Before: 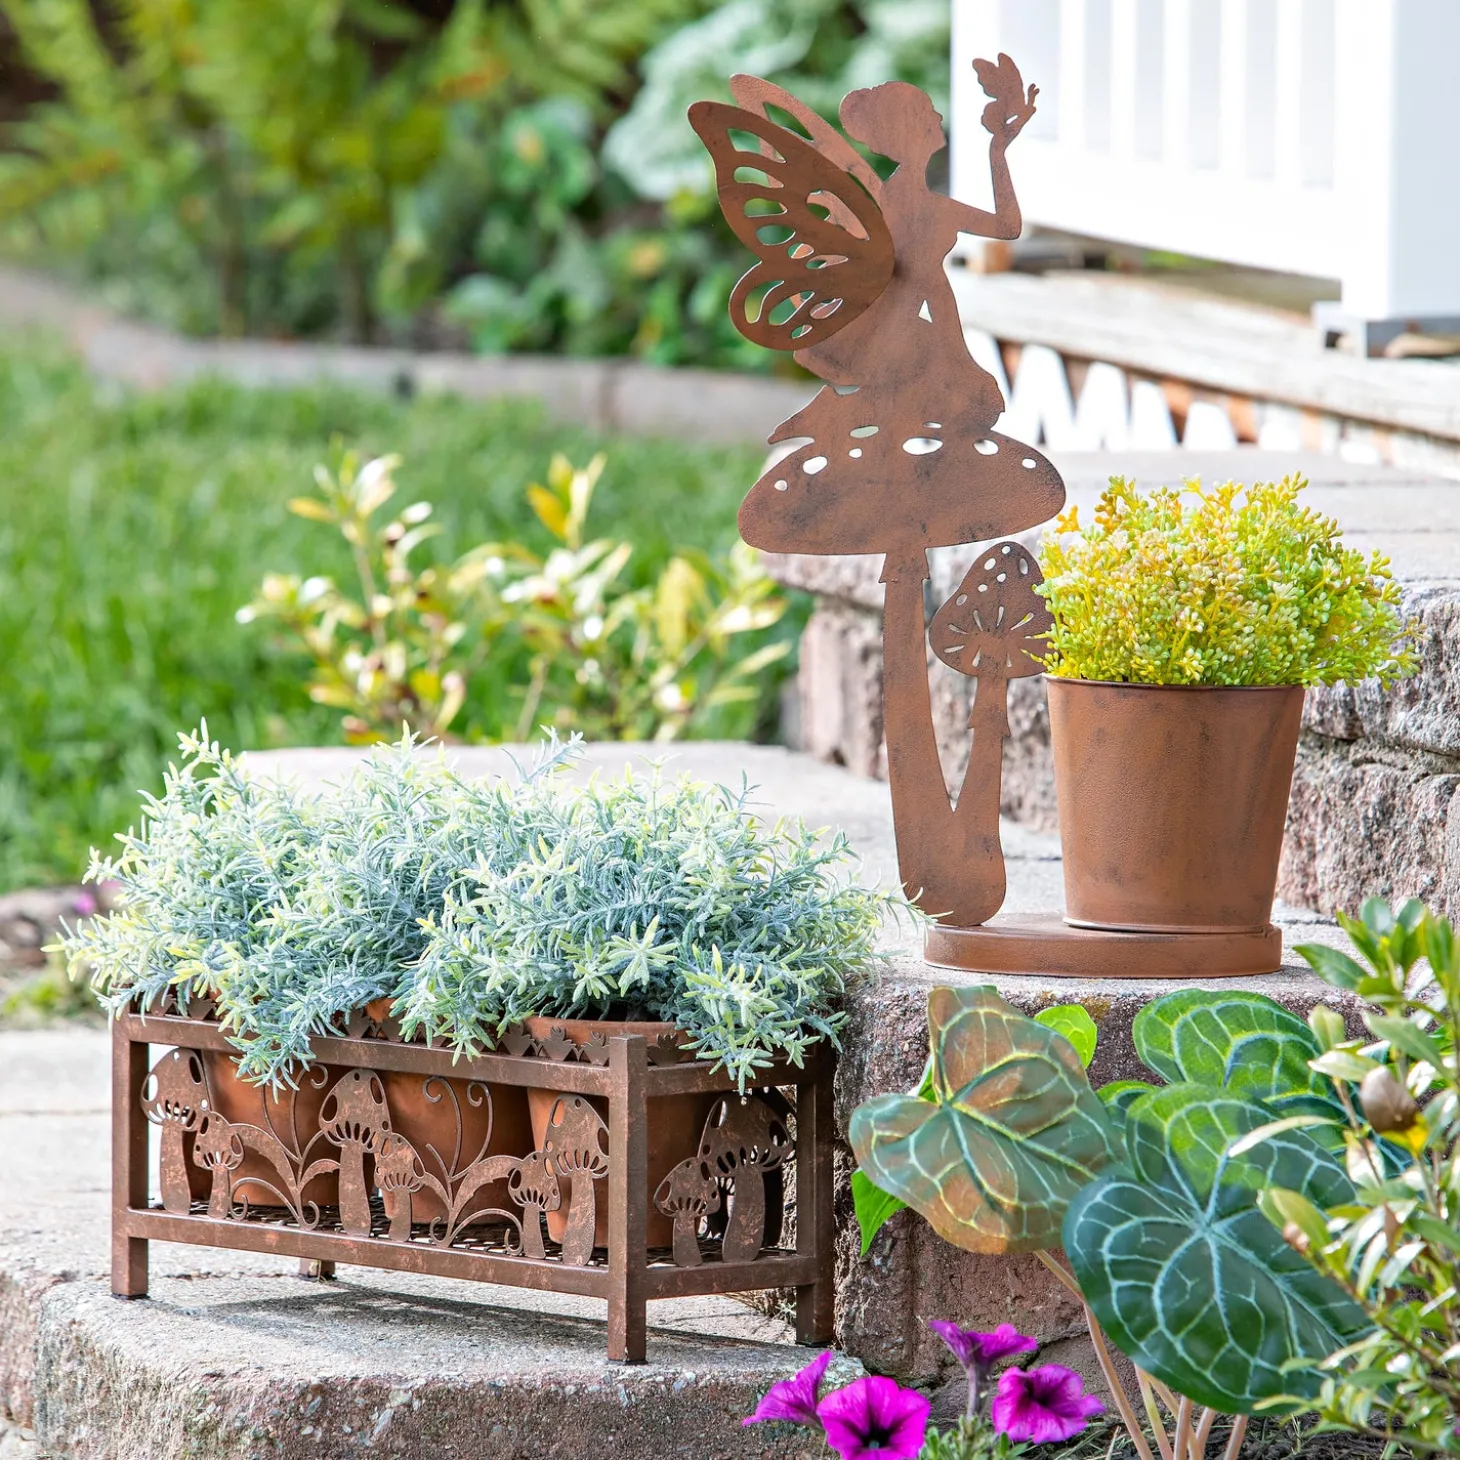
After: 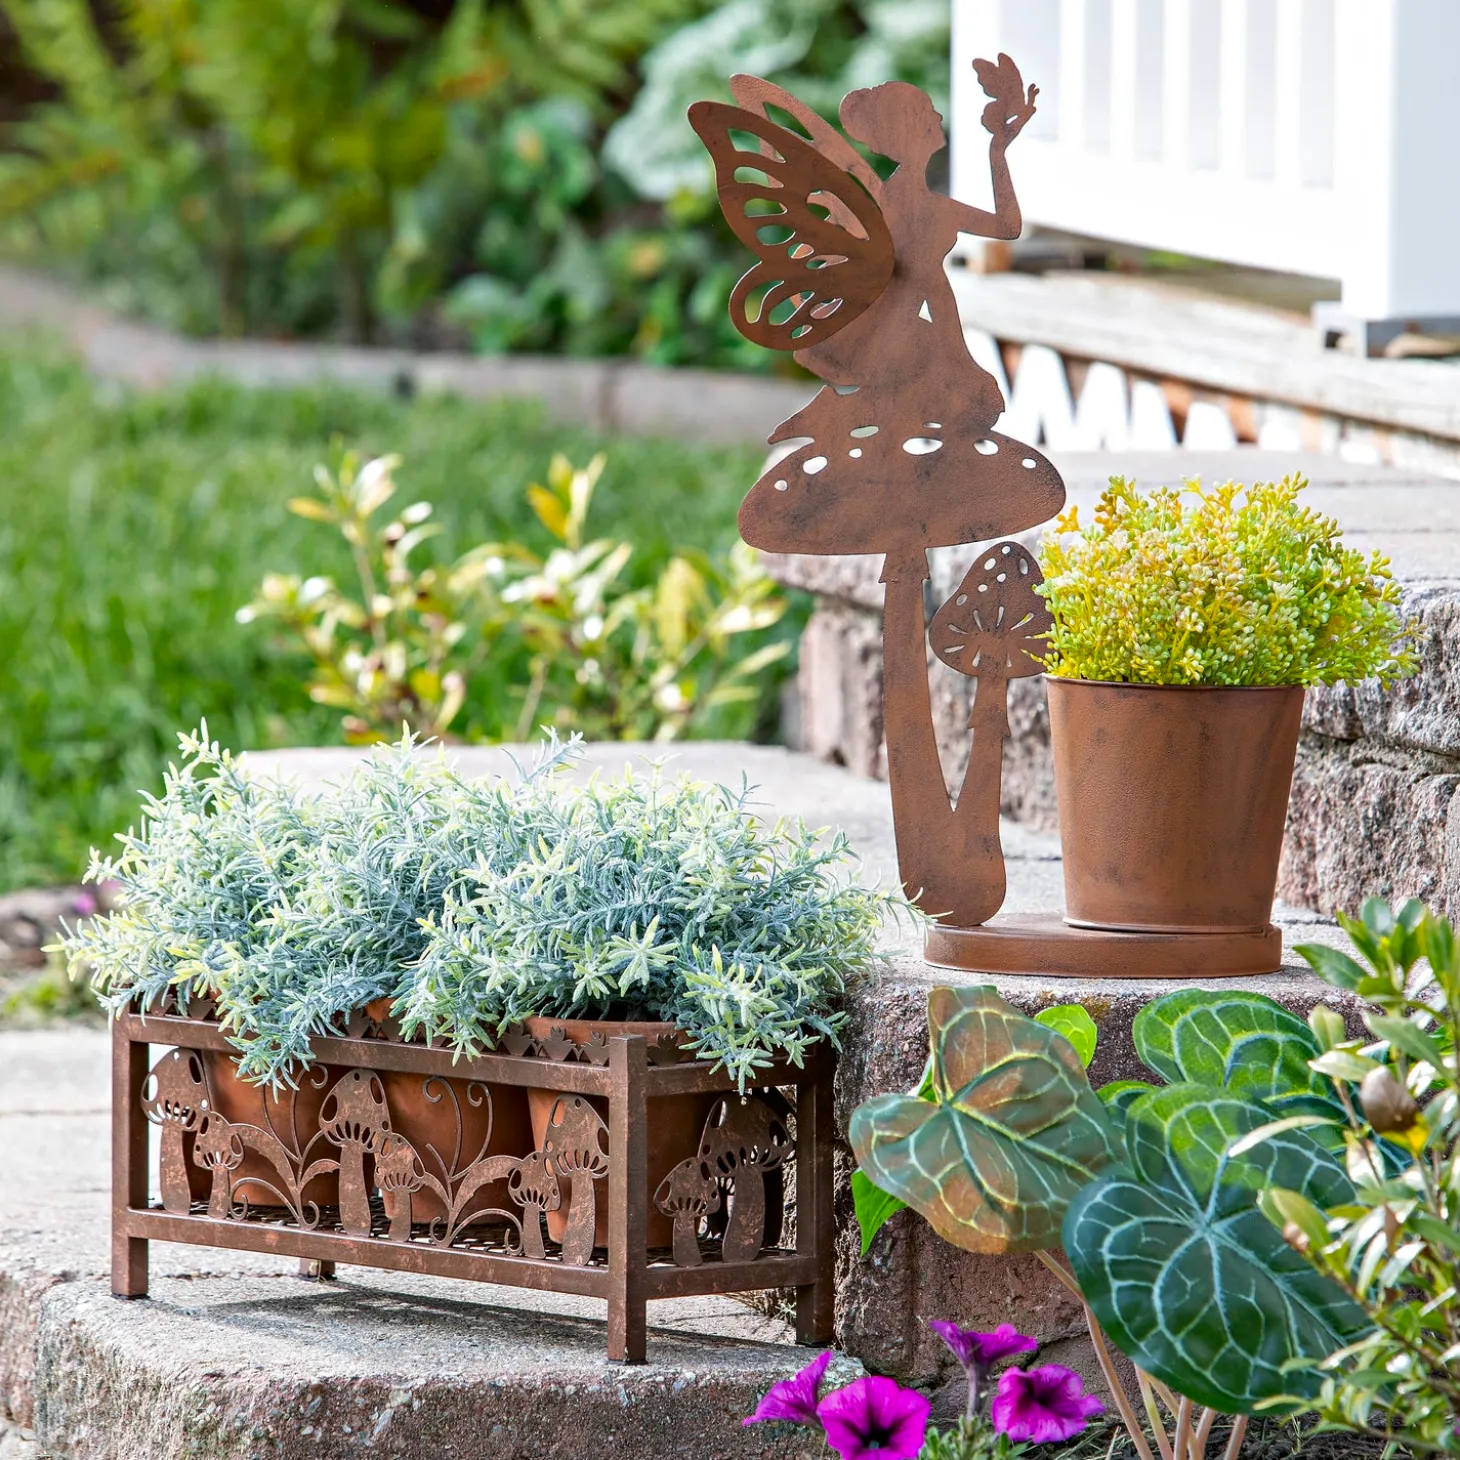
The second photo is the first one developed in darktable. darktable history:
contrast brightness saturation: brightness -0.091
